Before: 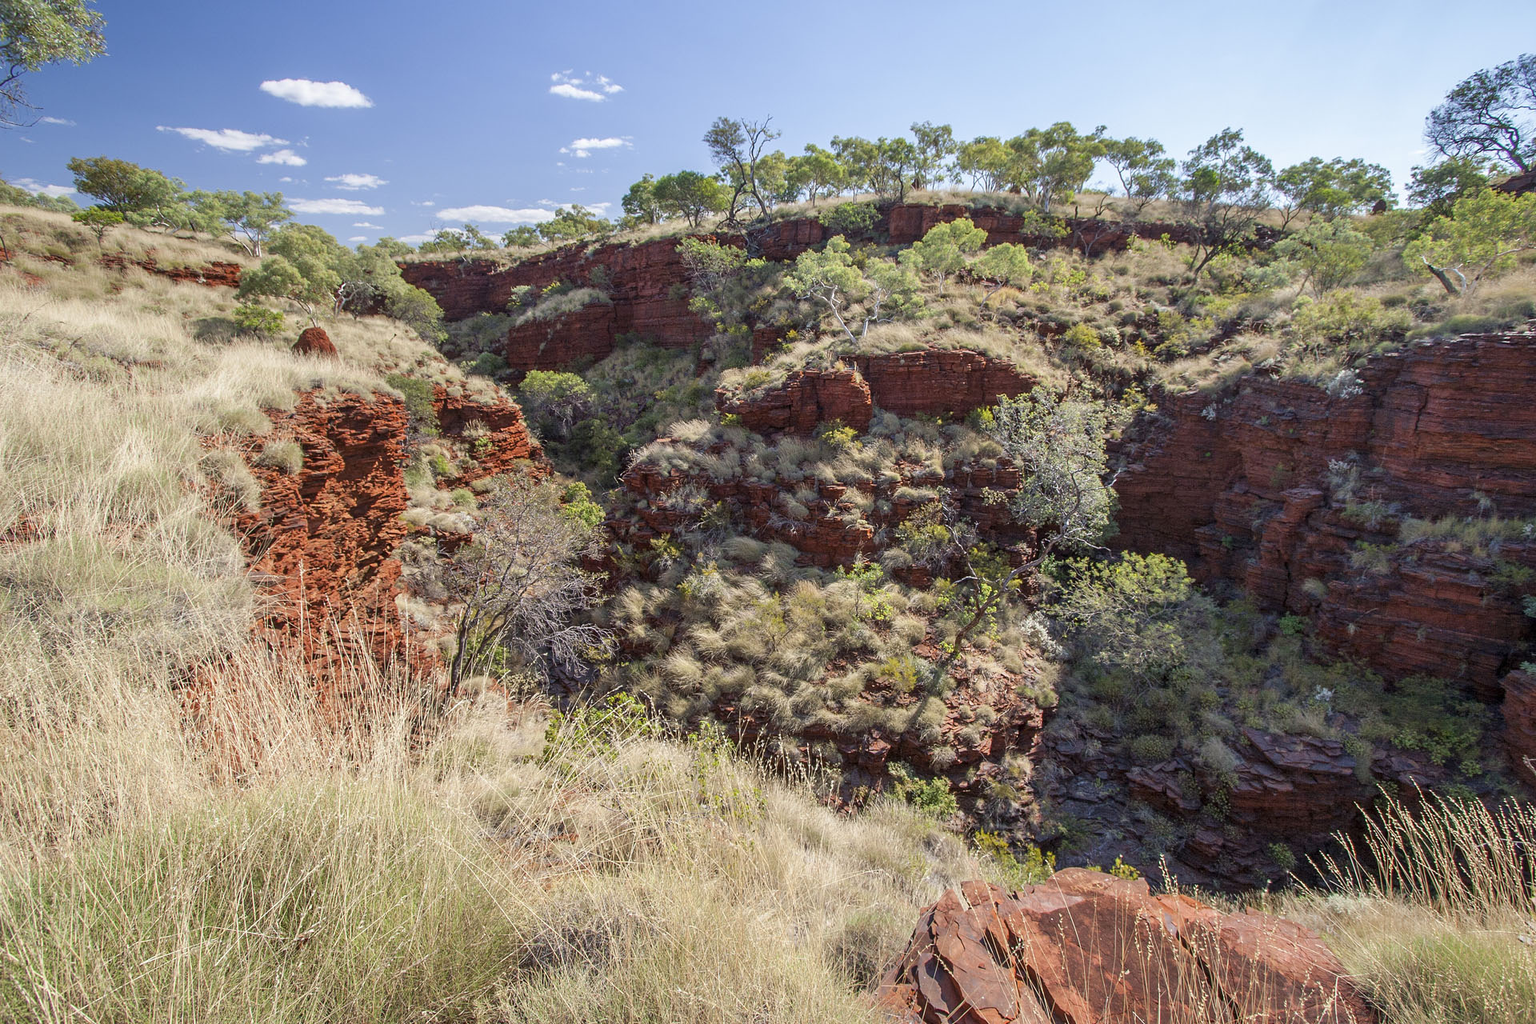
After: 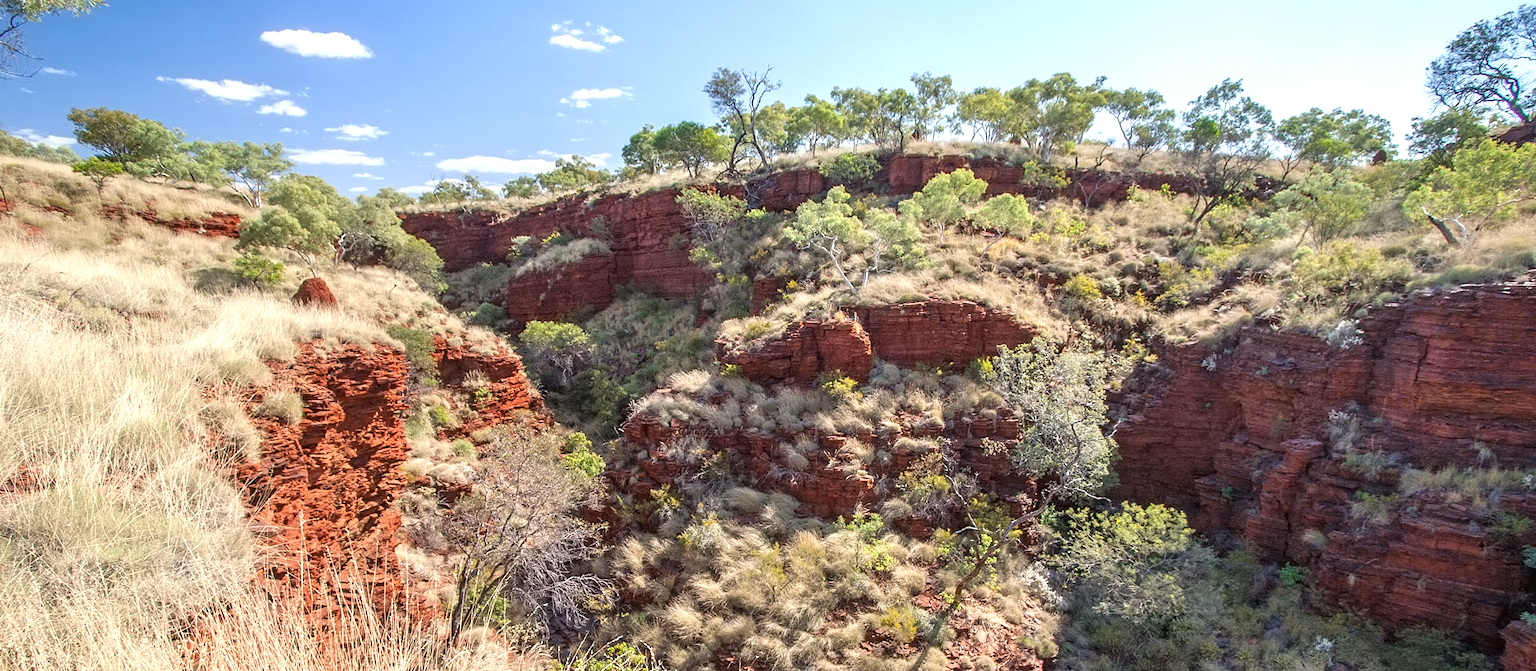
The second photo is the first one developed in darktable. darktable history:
exposure: black level correction -0.002, exposure 0.534 EV, compensate exposure bias true, compensate highlight preservation false
crop and rotate: top 4.854%, bottom 29.565%
color balance rgb: perceptual saturation grading › global saturation 0.685%, global vibrance 10.732%
contrast equalizer: octaves 7, y [[0.5 ×6], [0.5 ×6], [0.5 ×6], [0 ×6], [0, 0.039, 0.251, 0.29, 0.293, 0.292]]
